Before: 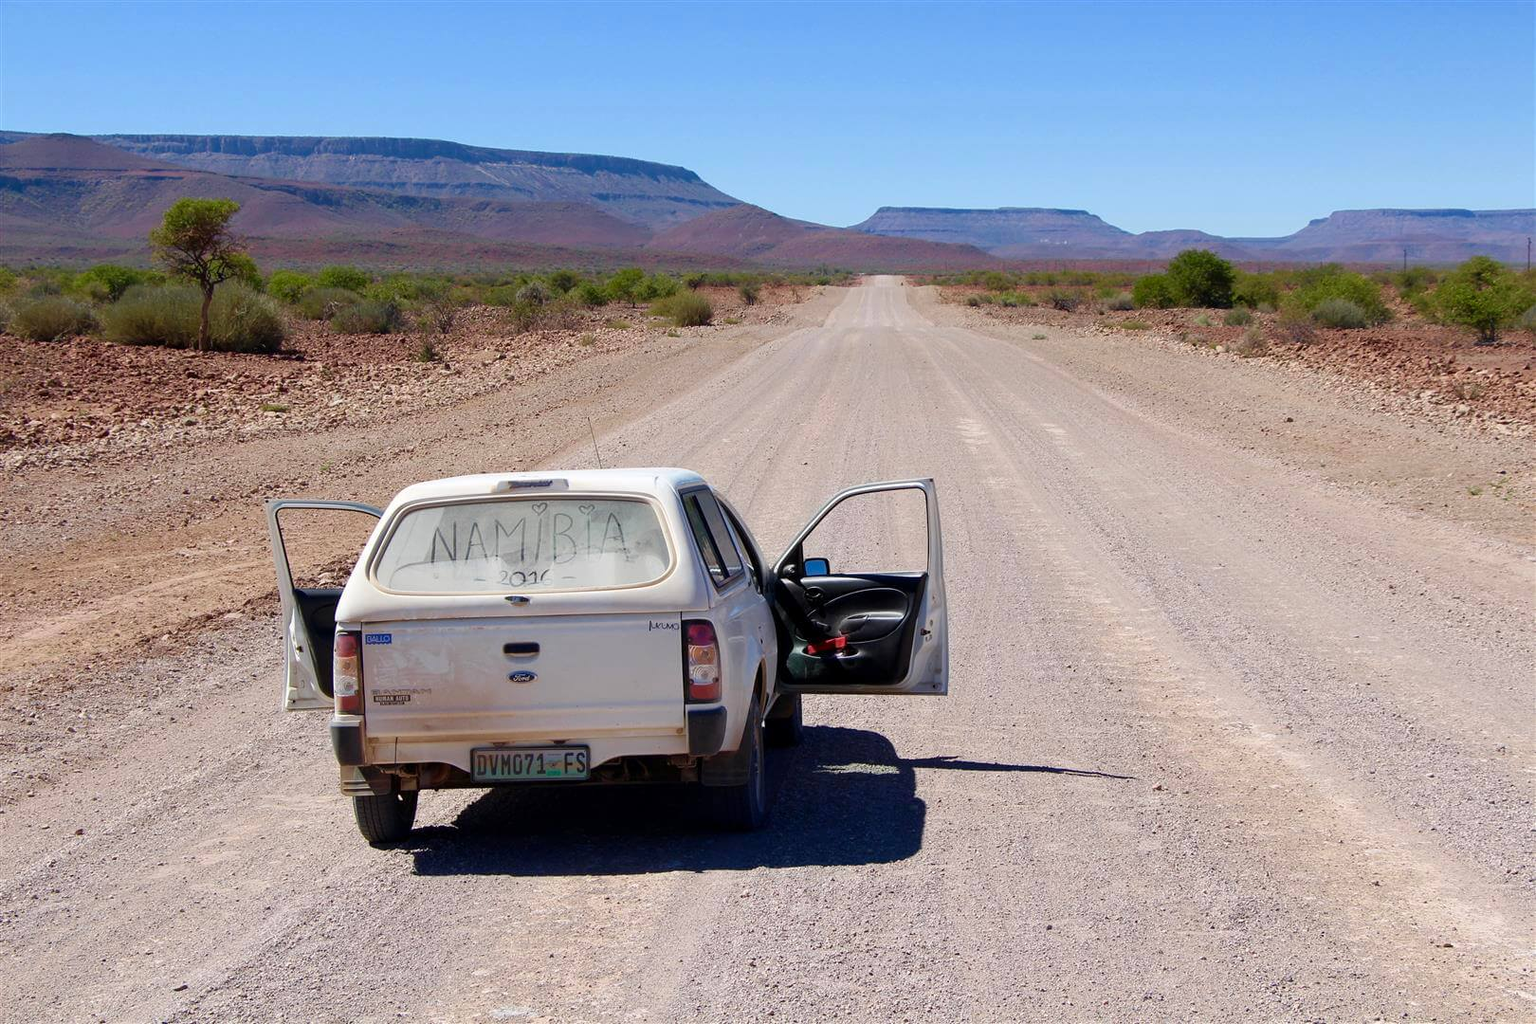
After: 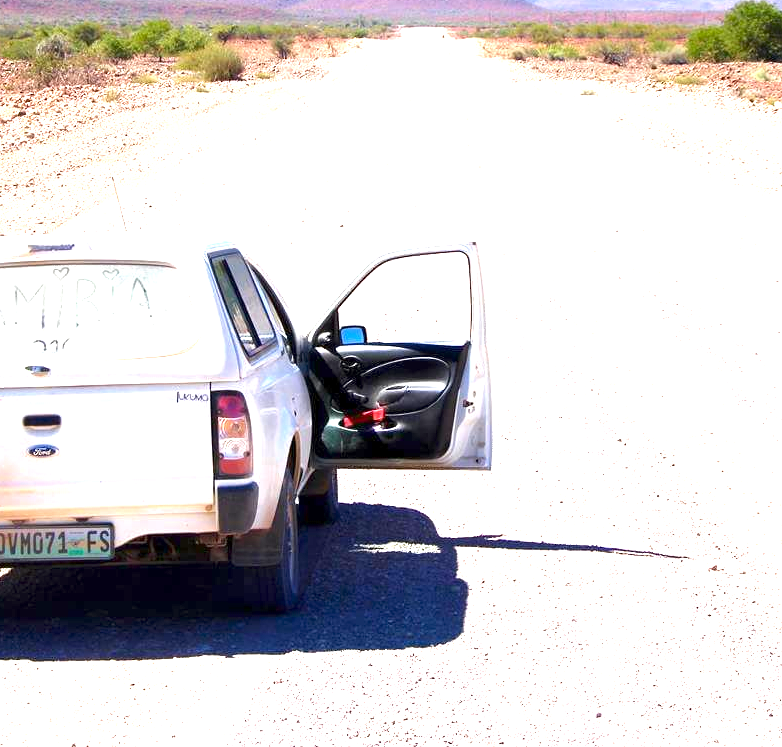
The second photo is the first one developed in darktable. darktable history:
crop: left 31.409%, top 24.435%, right 20.285%, bottom 6.339%
exposure: exposure 1.994 EV, compensate highlight preservation false
